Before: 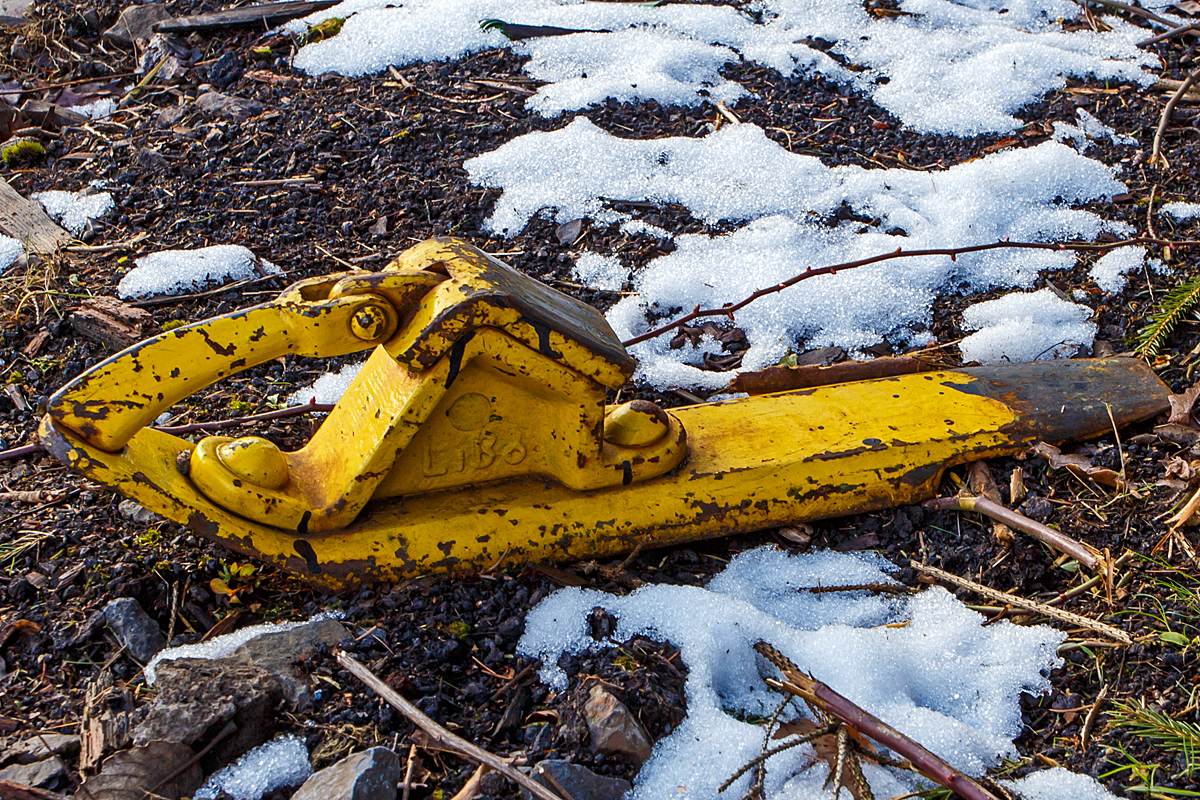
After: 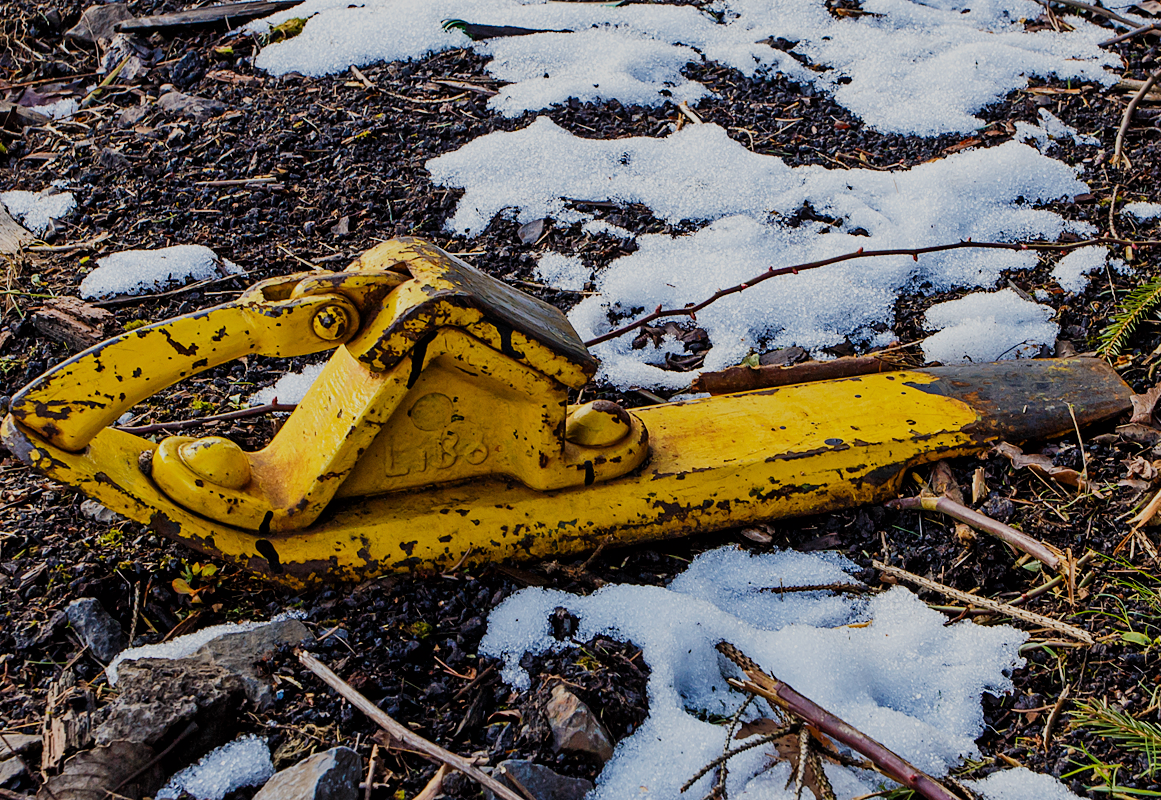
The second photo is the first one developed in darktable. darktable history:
filmic rgb: black relative exposure -9.22 EV, white relative exposure 6.77 EV, hardness 3.07, contrast 1.05
crop and rotate: left 3.238%
